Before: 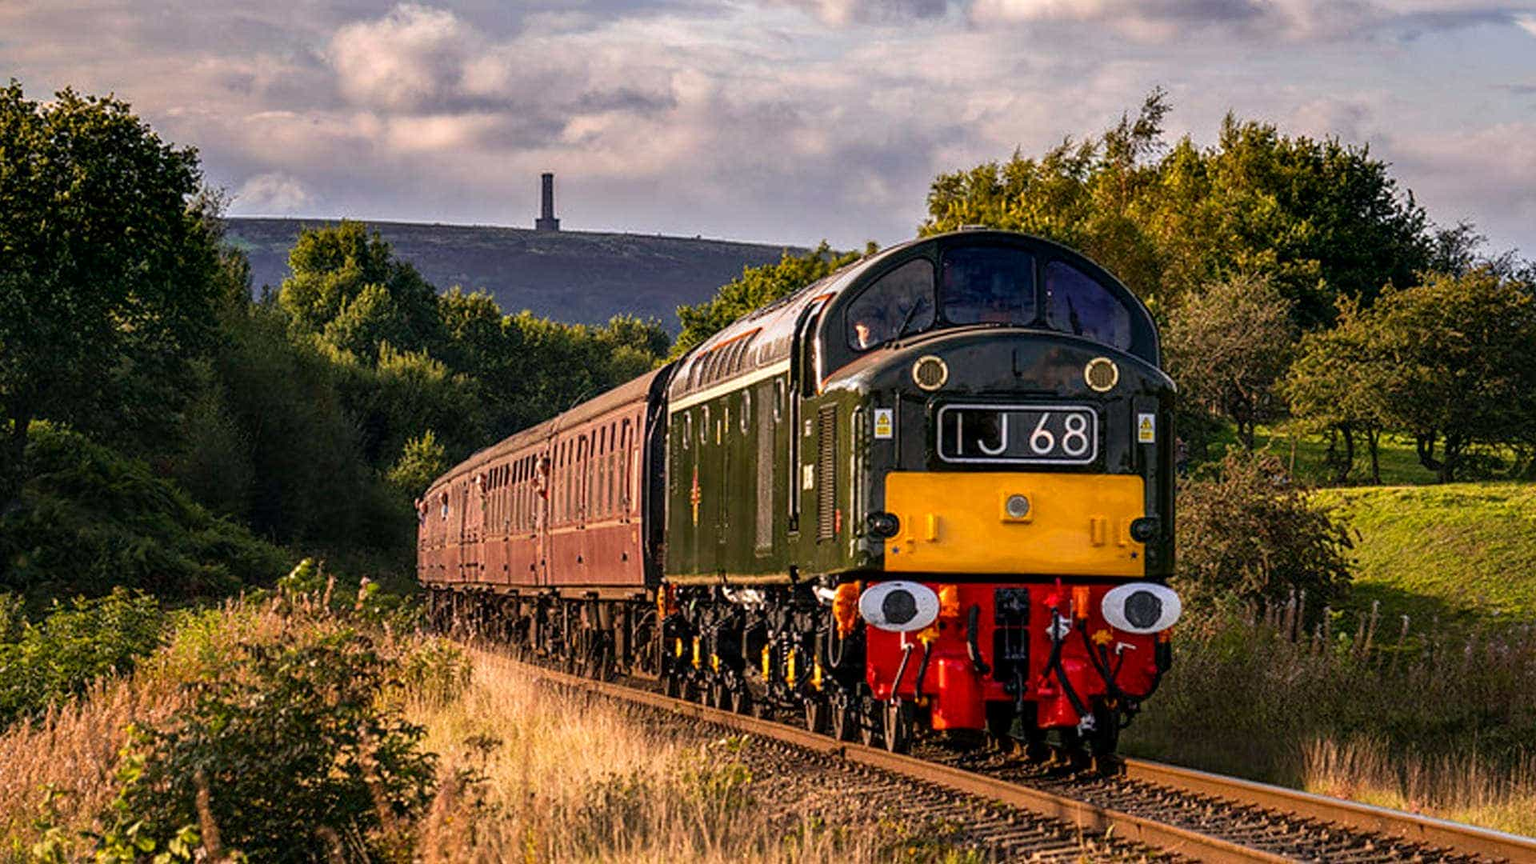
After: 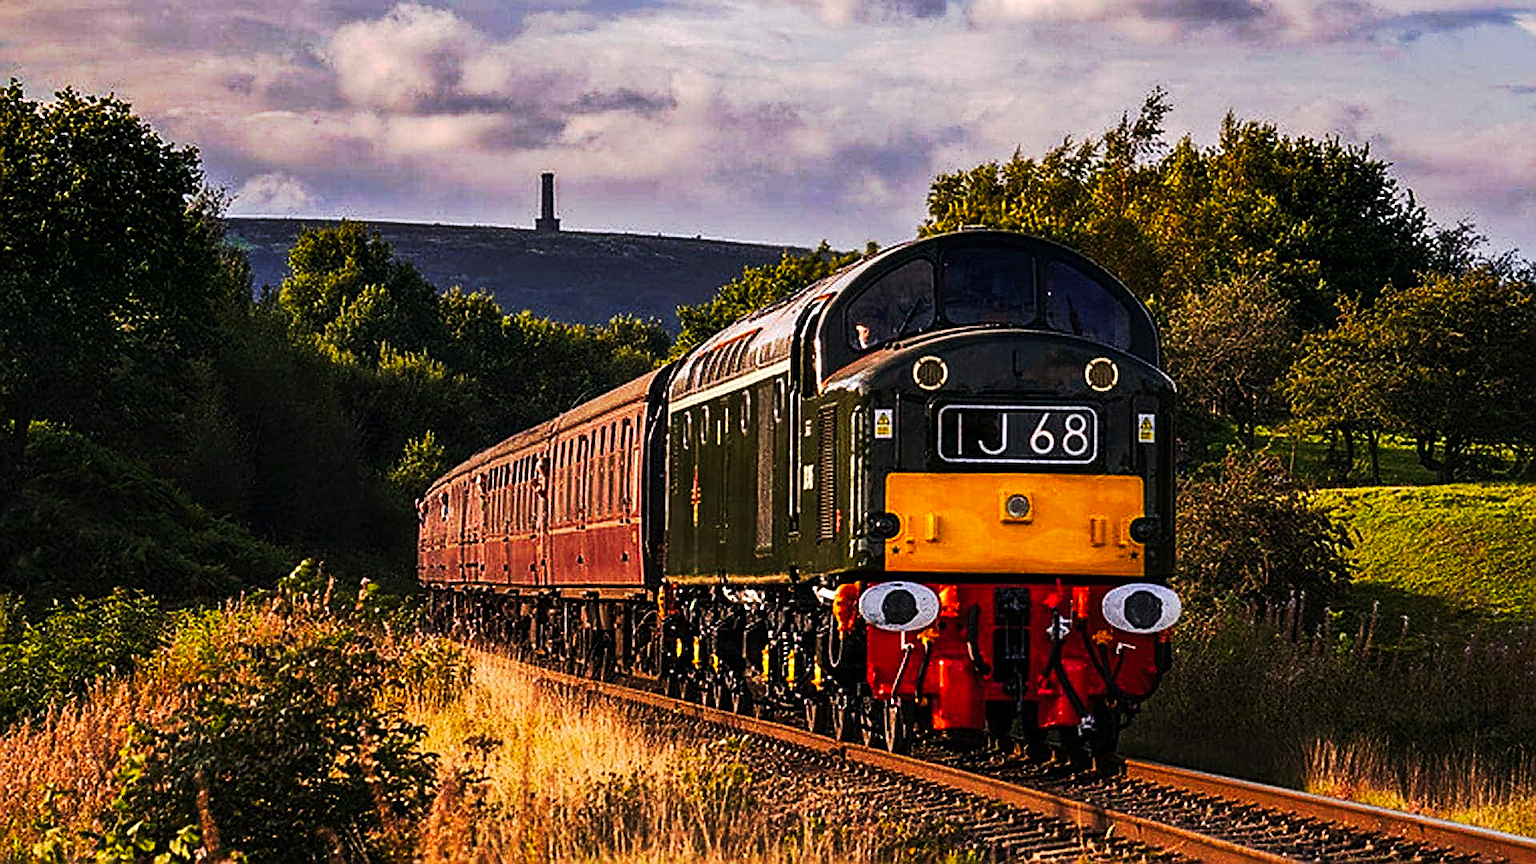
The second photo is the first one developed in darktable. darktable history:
sharpen: amount 1
tone curve: curves: ch0 [(0, 0) (0.003, 0.006) (0.011, 0.011) (0.025, 0.02) (0.044, 0.032) (0.069, 0.035) (0.1, 0.046) (0.136, 0.063) (0.177, 0.089) (0.224, 0.12) (0.277, 0.16) (0.335, 0.206) (0.399, 0.268) (0.468, 0.359) (0.543, 0.466) (0.623, 0.582) (0.709, 0.722) (0.801, 0.808) (0.898, 0.886) (1, 1)], preserve colors none
white balance: red 1.004, blue 1.024
